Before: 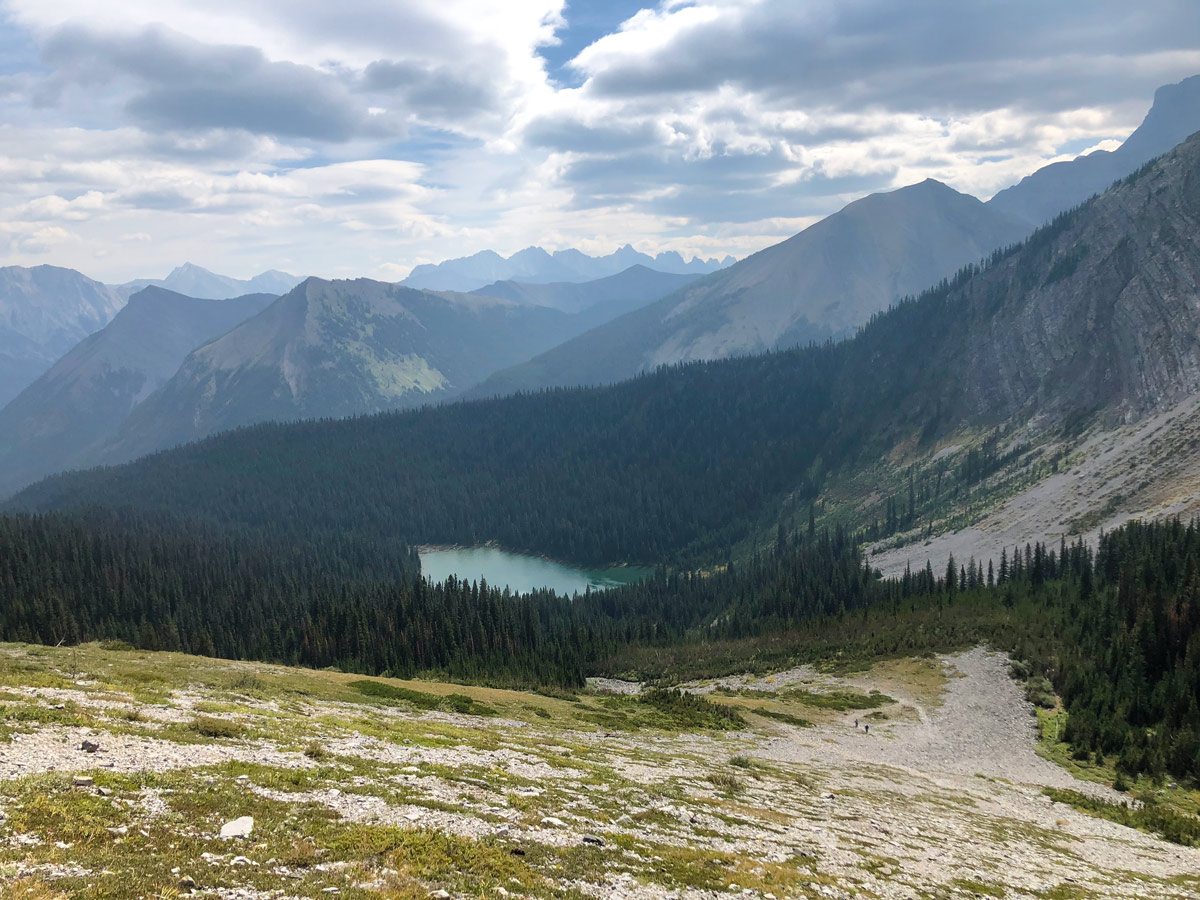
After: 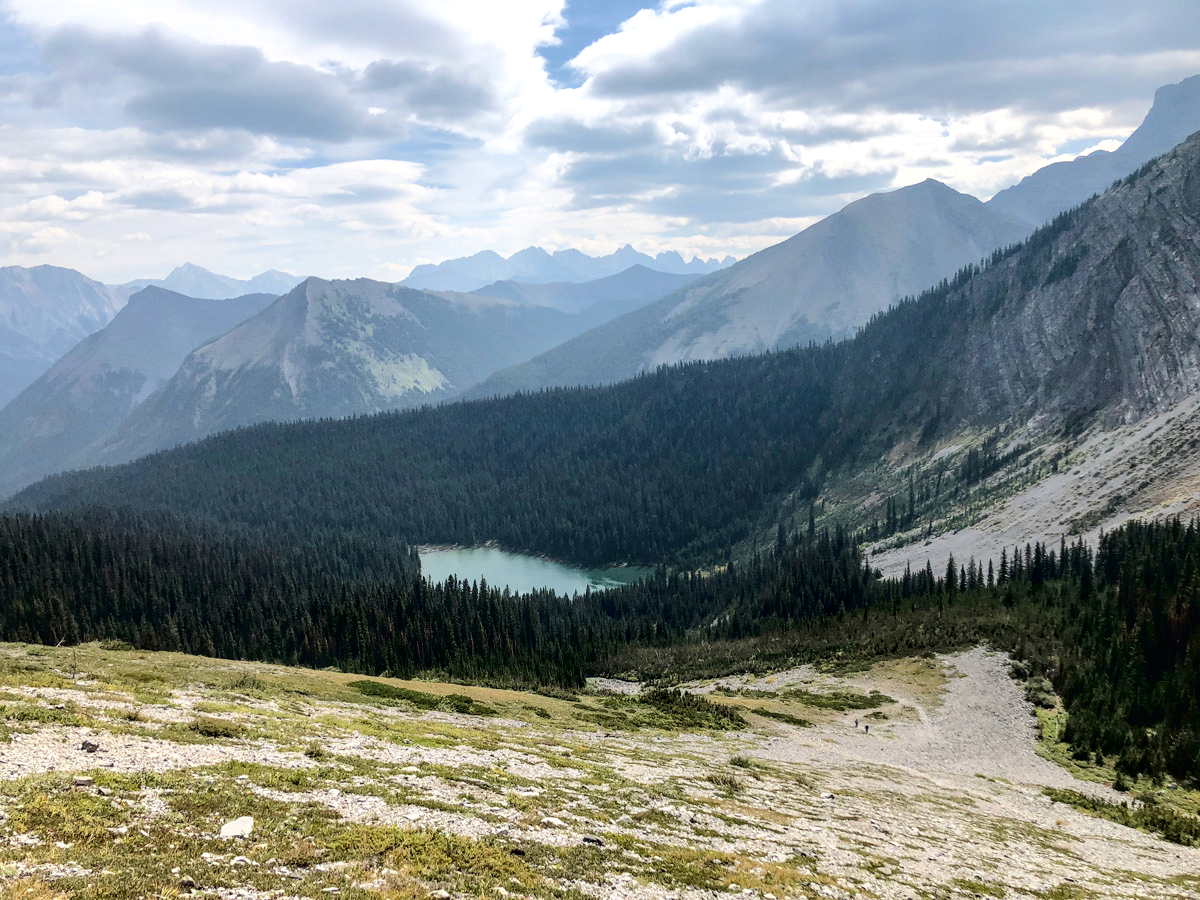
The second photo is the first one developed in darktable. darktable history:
tone equalizer: edges refinement/feathering 500, mask exposure compensation -1.57 EV, preserve details no
local contrast: on, module defaults
tone curve: curves: ch0 [(0, 0) (0.003, 0) (0.011, 0.001) (0.025, 0.003) (0.044, 0.005) (0.069, 0.012) (0.1, 0.023) (0.136, 0.039) (0.177, 0.088) (0.224, 0.15) (0.277, 0.24) (0.335, 0.337) (0.399, 0.437) (0.468, 0.535) (0.543, 0.629) (0.623, 0.71) (0.709, 0.782) (0.801, 0.856) (0.898, 0.94) (1, 1)], color space Lab, independent channels, preserve colors none
